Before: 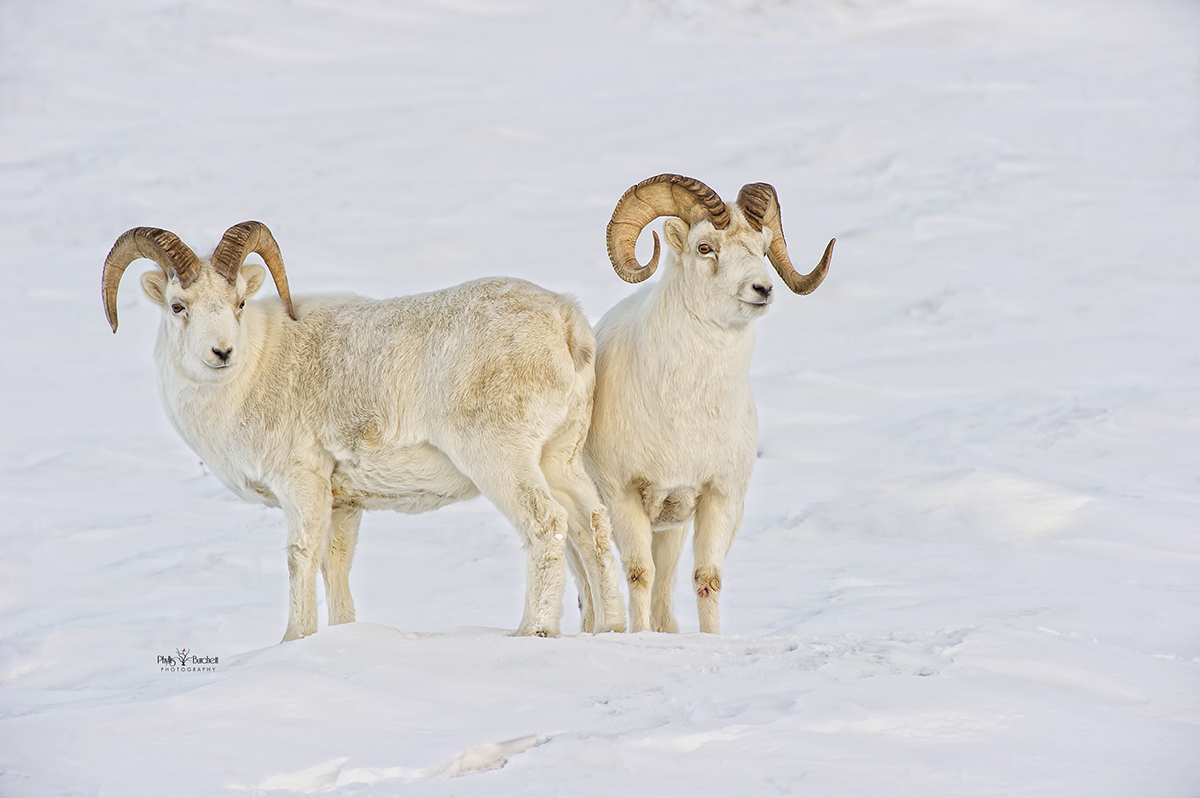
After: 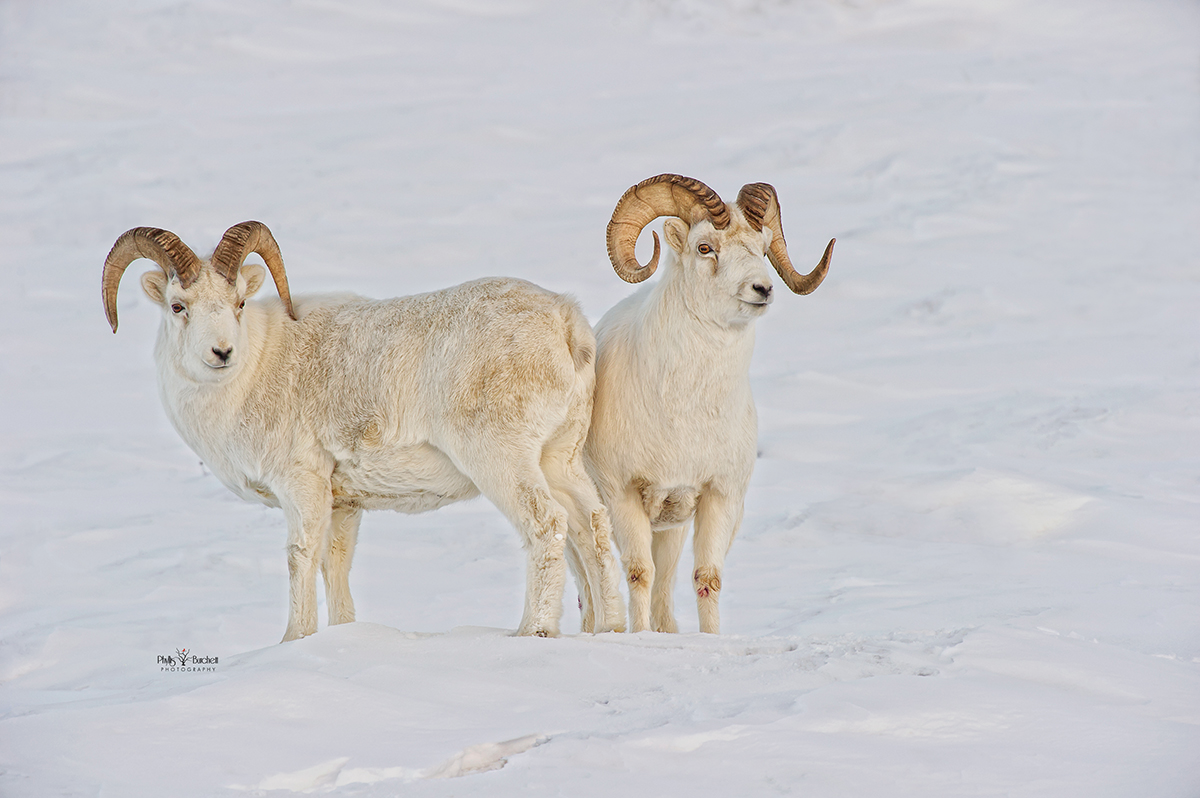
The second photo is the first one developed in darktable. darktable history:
contrast brightness saturation: contrast -0.08, brightness -0.044, saturation -0.106
